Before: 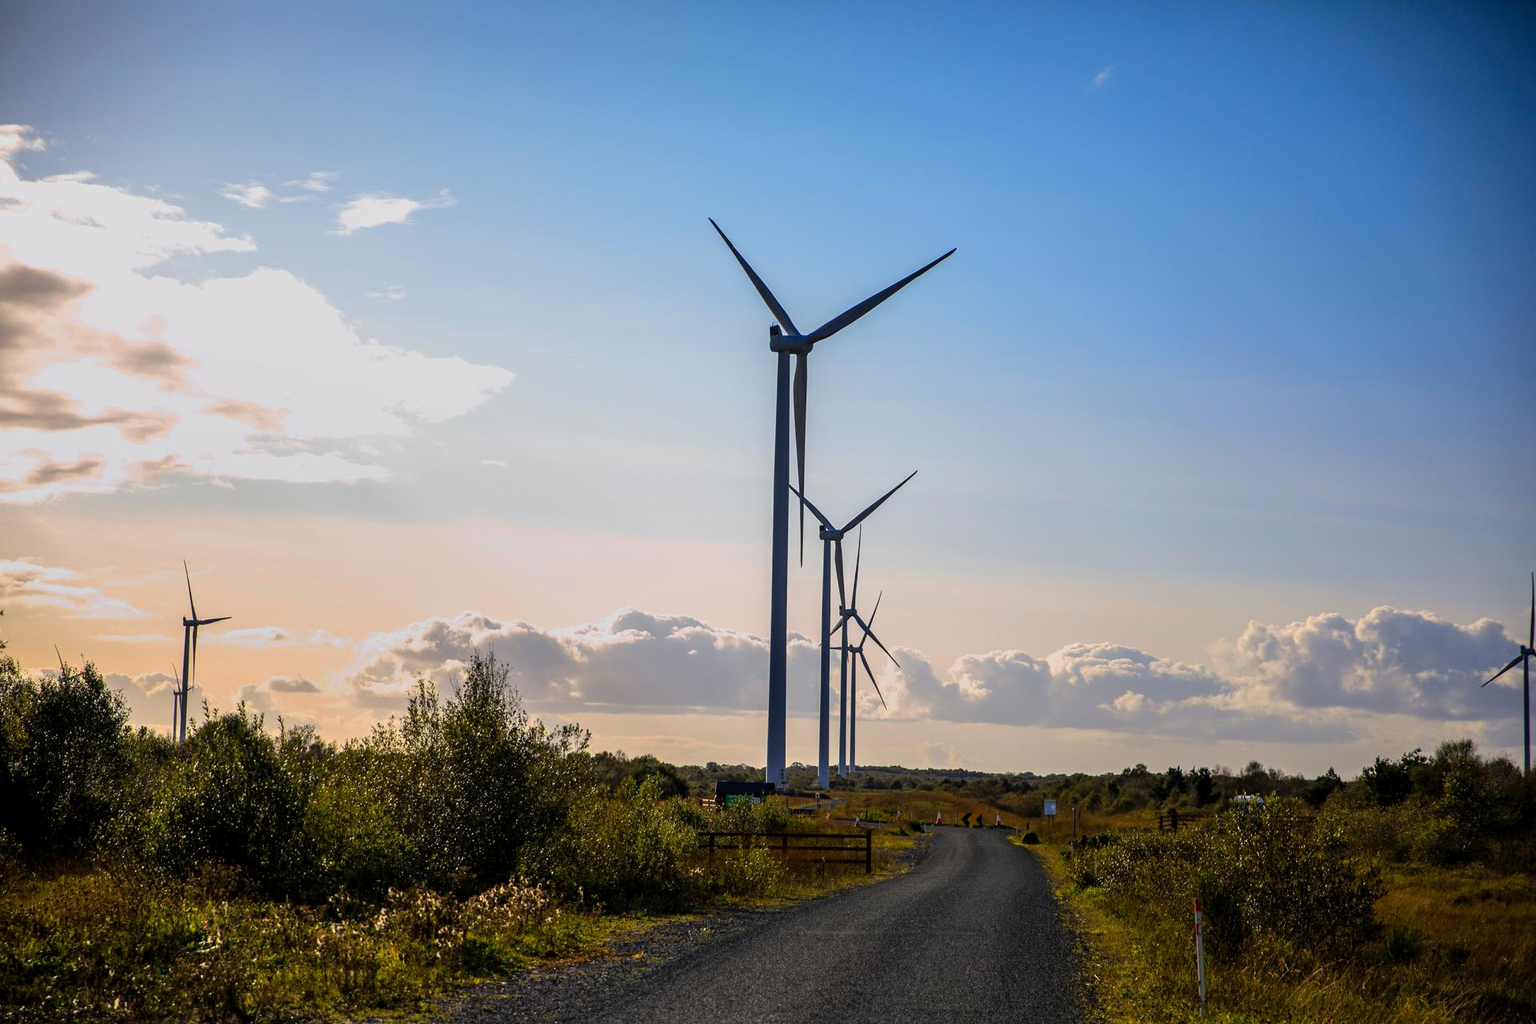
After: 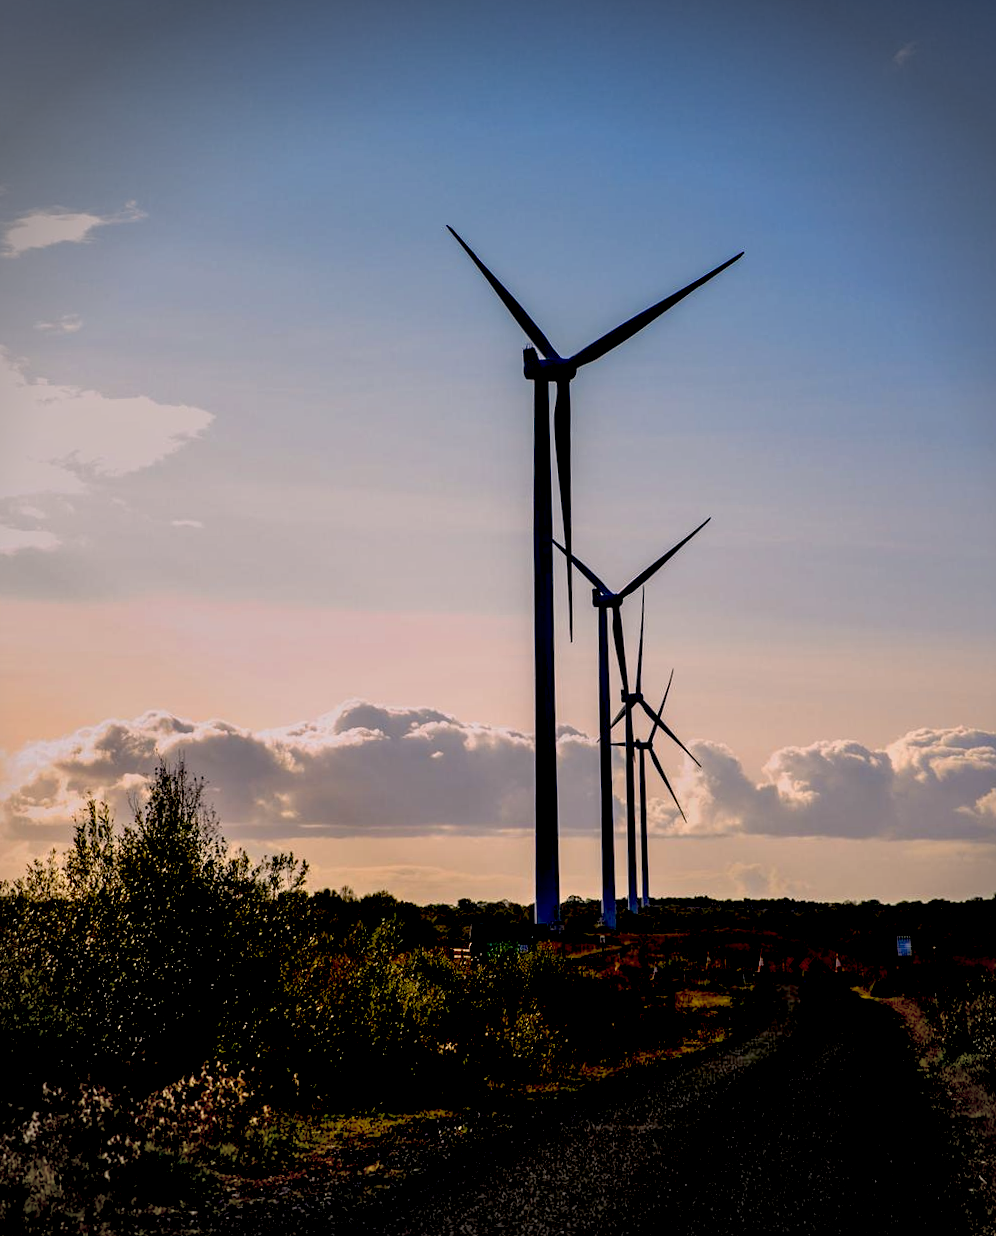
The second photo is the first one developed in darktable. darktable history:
exposure: black level correction 0.056, exposure -0.039 EV, compensate highlight preservation false
rotate and perspective: rotation -1.68°, lens shift (vertical) -0.146, crop left 0.049, crop right 0.912, crop top 0.032, crop bottom 0.96
local contrast: mode bilateral grid, contrast 20, coarseness 50, detail 132%, midtone range 0.2
crop: left 21.674%, right 22.086%
vignetting: fall-off radius 31.48%, brightness -0.472
graduated density: on, module defaults
color correction: highlights a* 7.34, highlights b* 4.37
